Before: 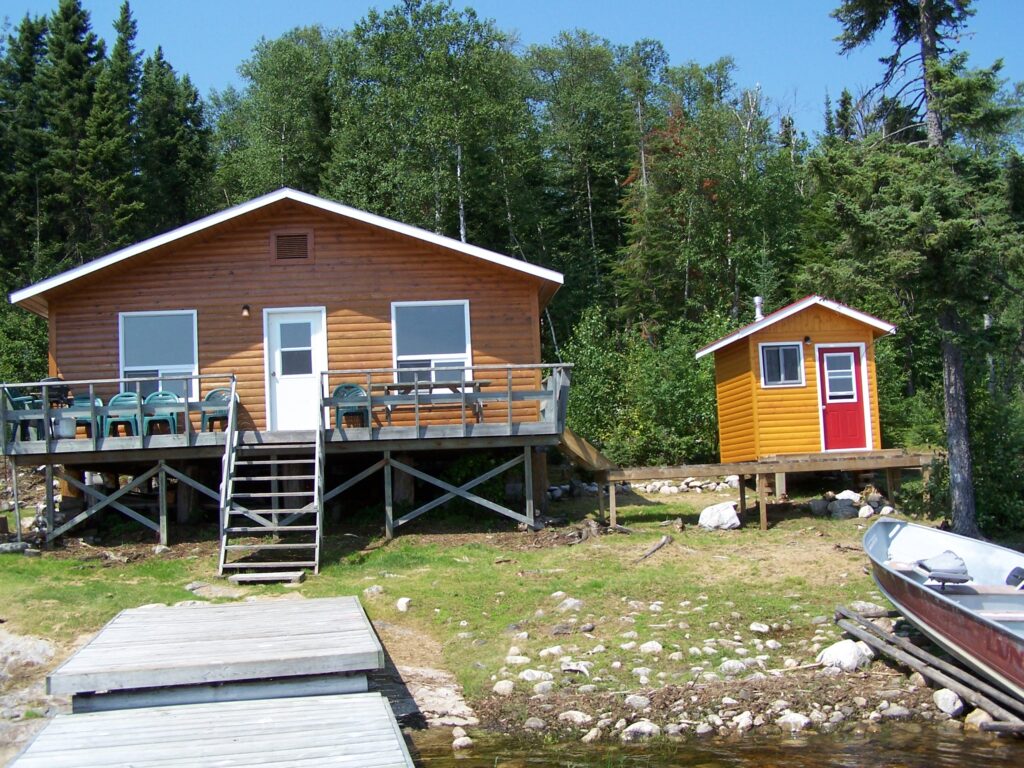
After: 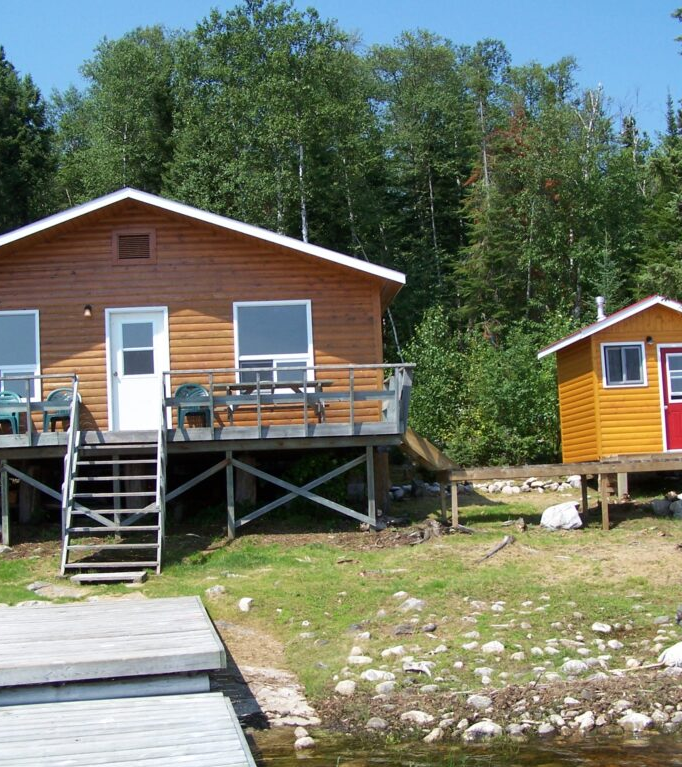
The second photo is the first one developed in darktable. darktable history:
crop and rotate: left 15.508%, right 17.809%
shadows and highlights: radius 126.64, shadows 30.4, highlights -30.79, low approximation 0.01, soften with gaussian
